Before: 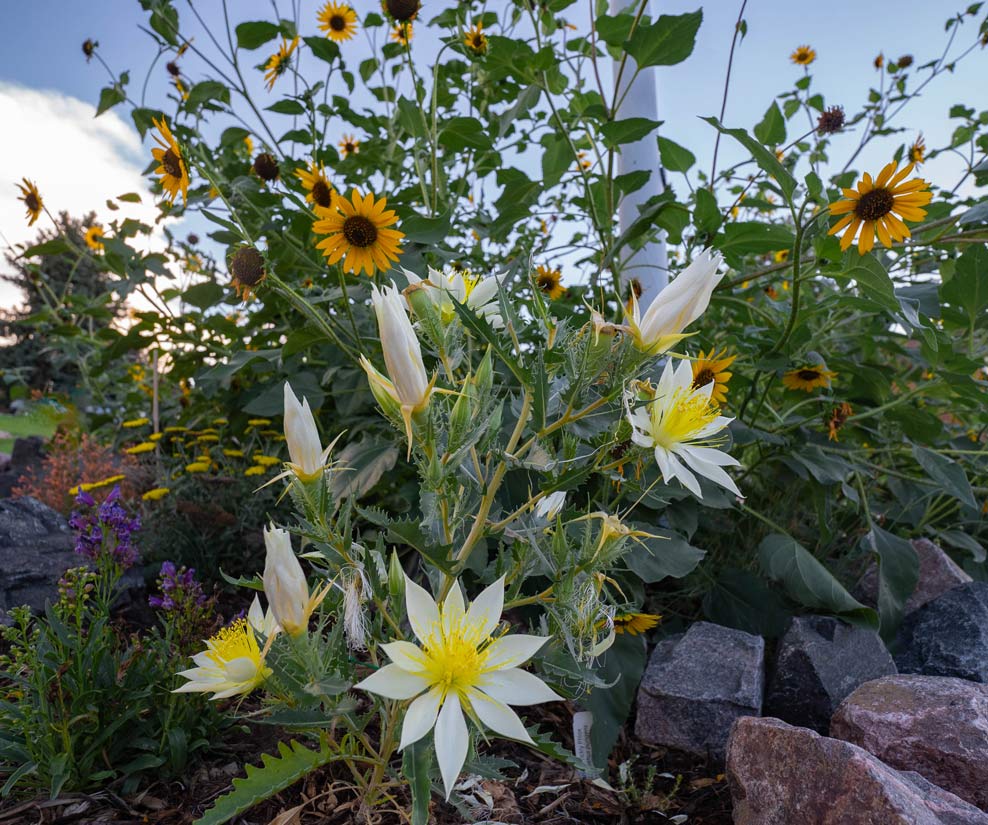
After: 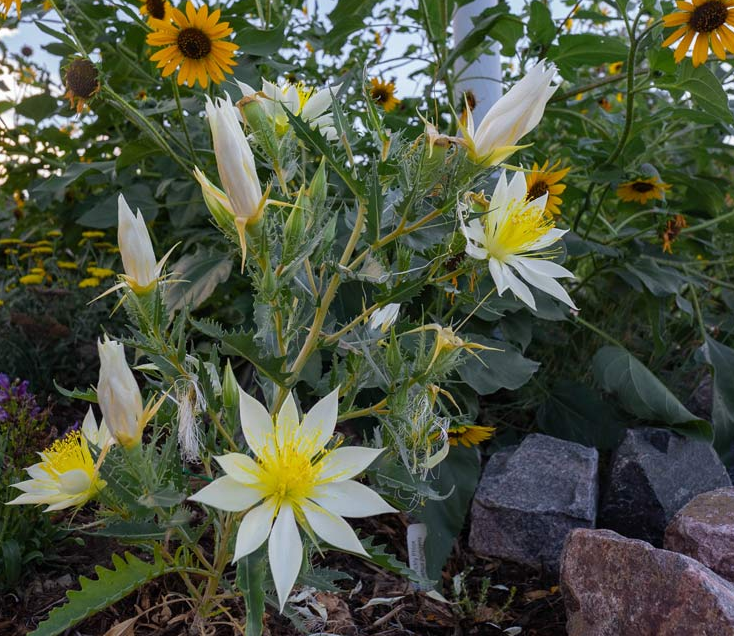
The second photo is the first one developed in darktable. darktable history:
crop: left 16.824%, top 22.809%, right 8.817%
